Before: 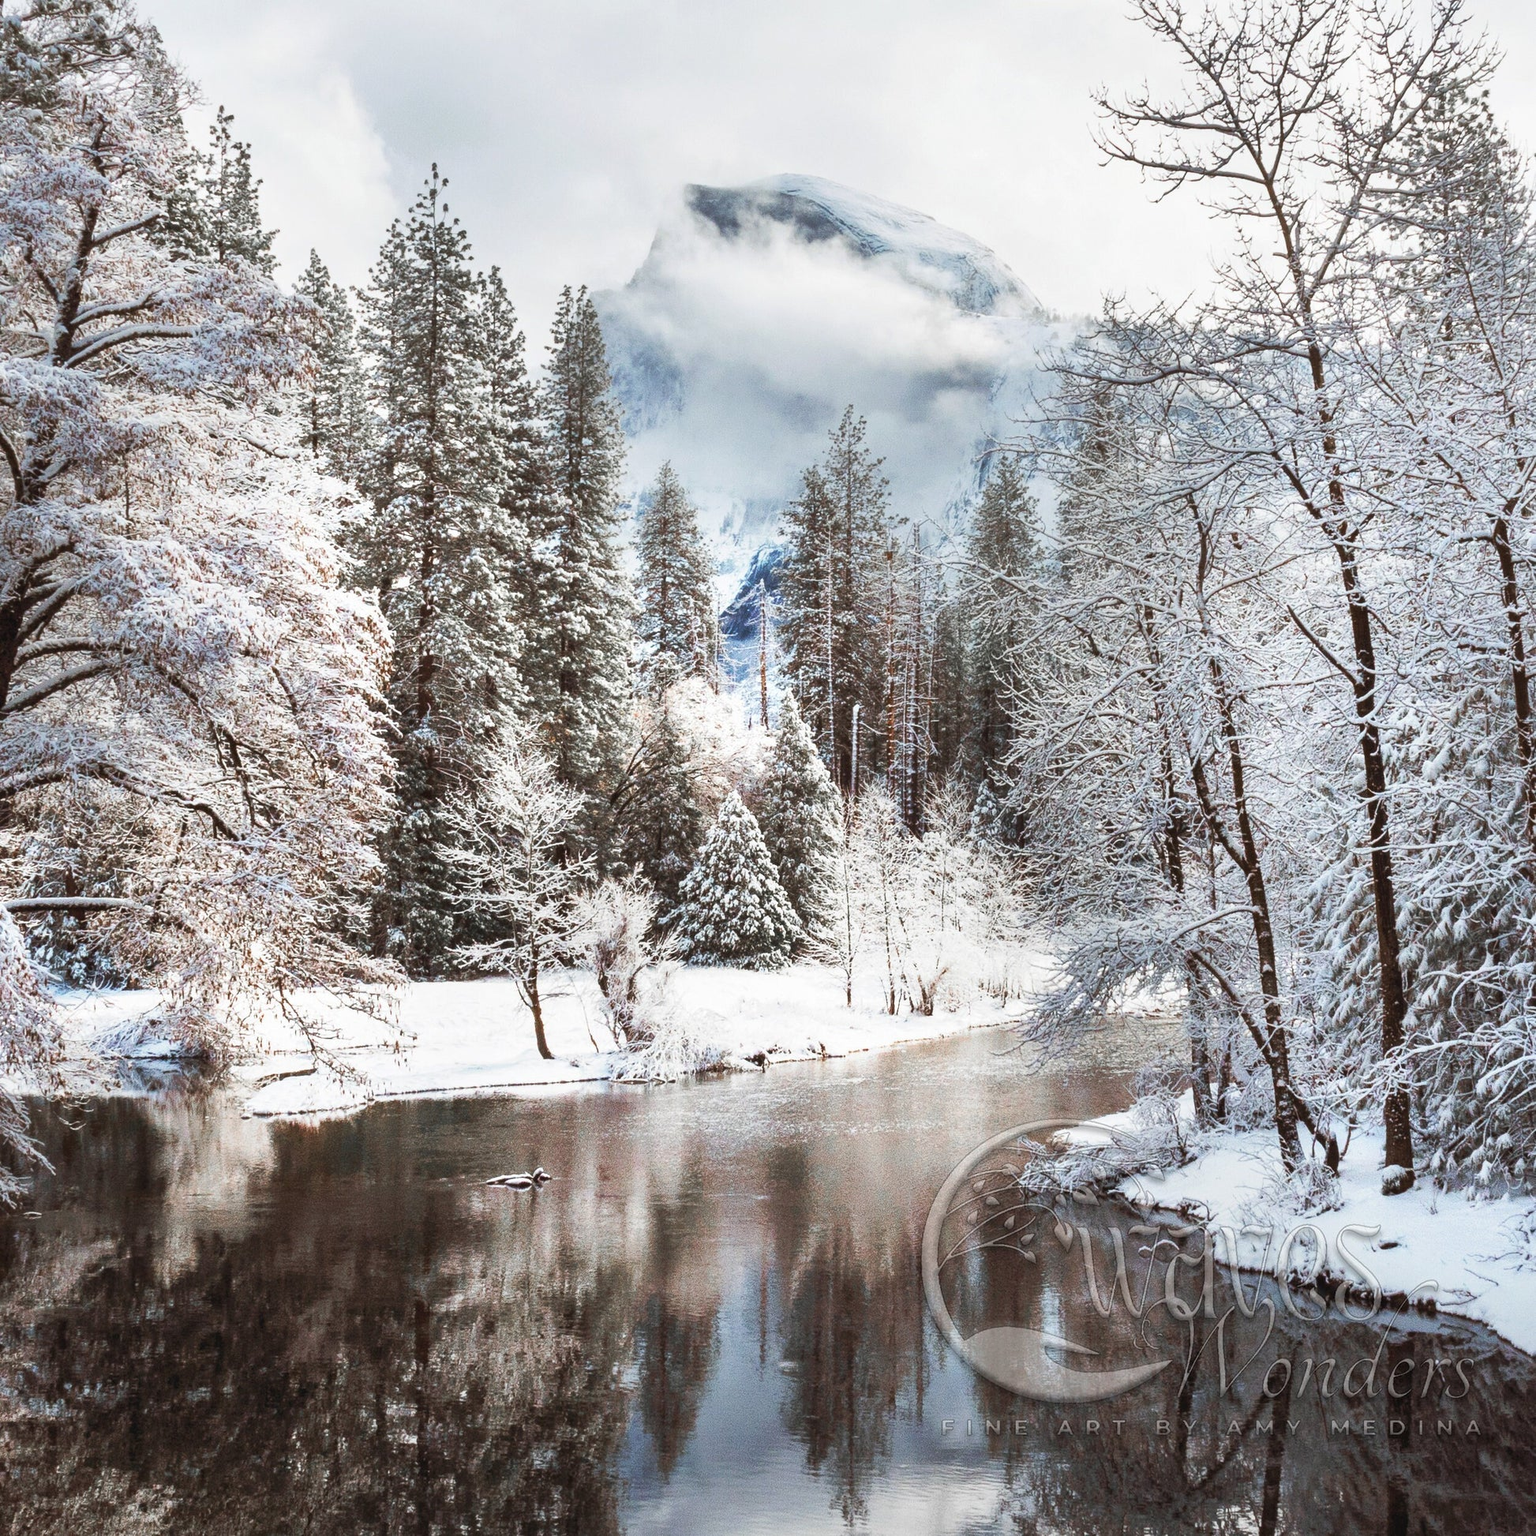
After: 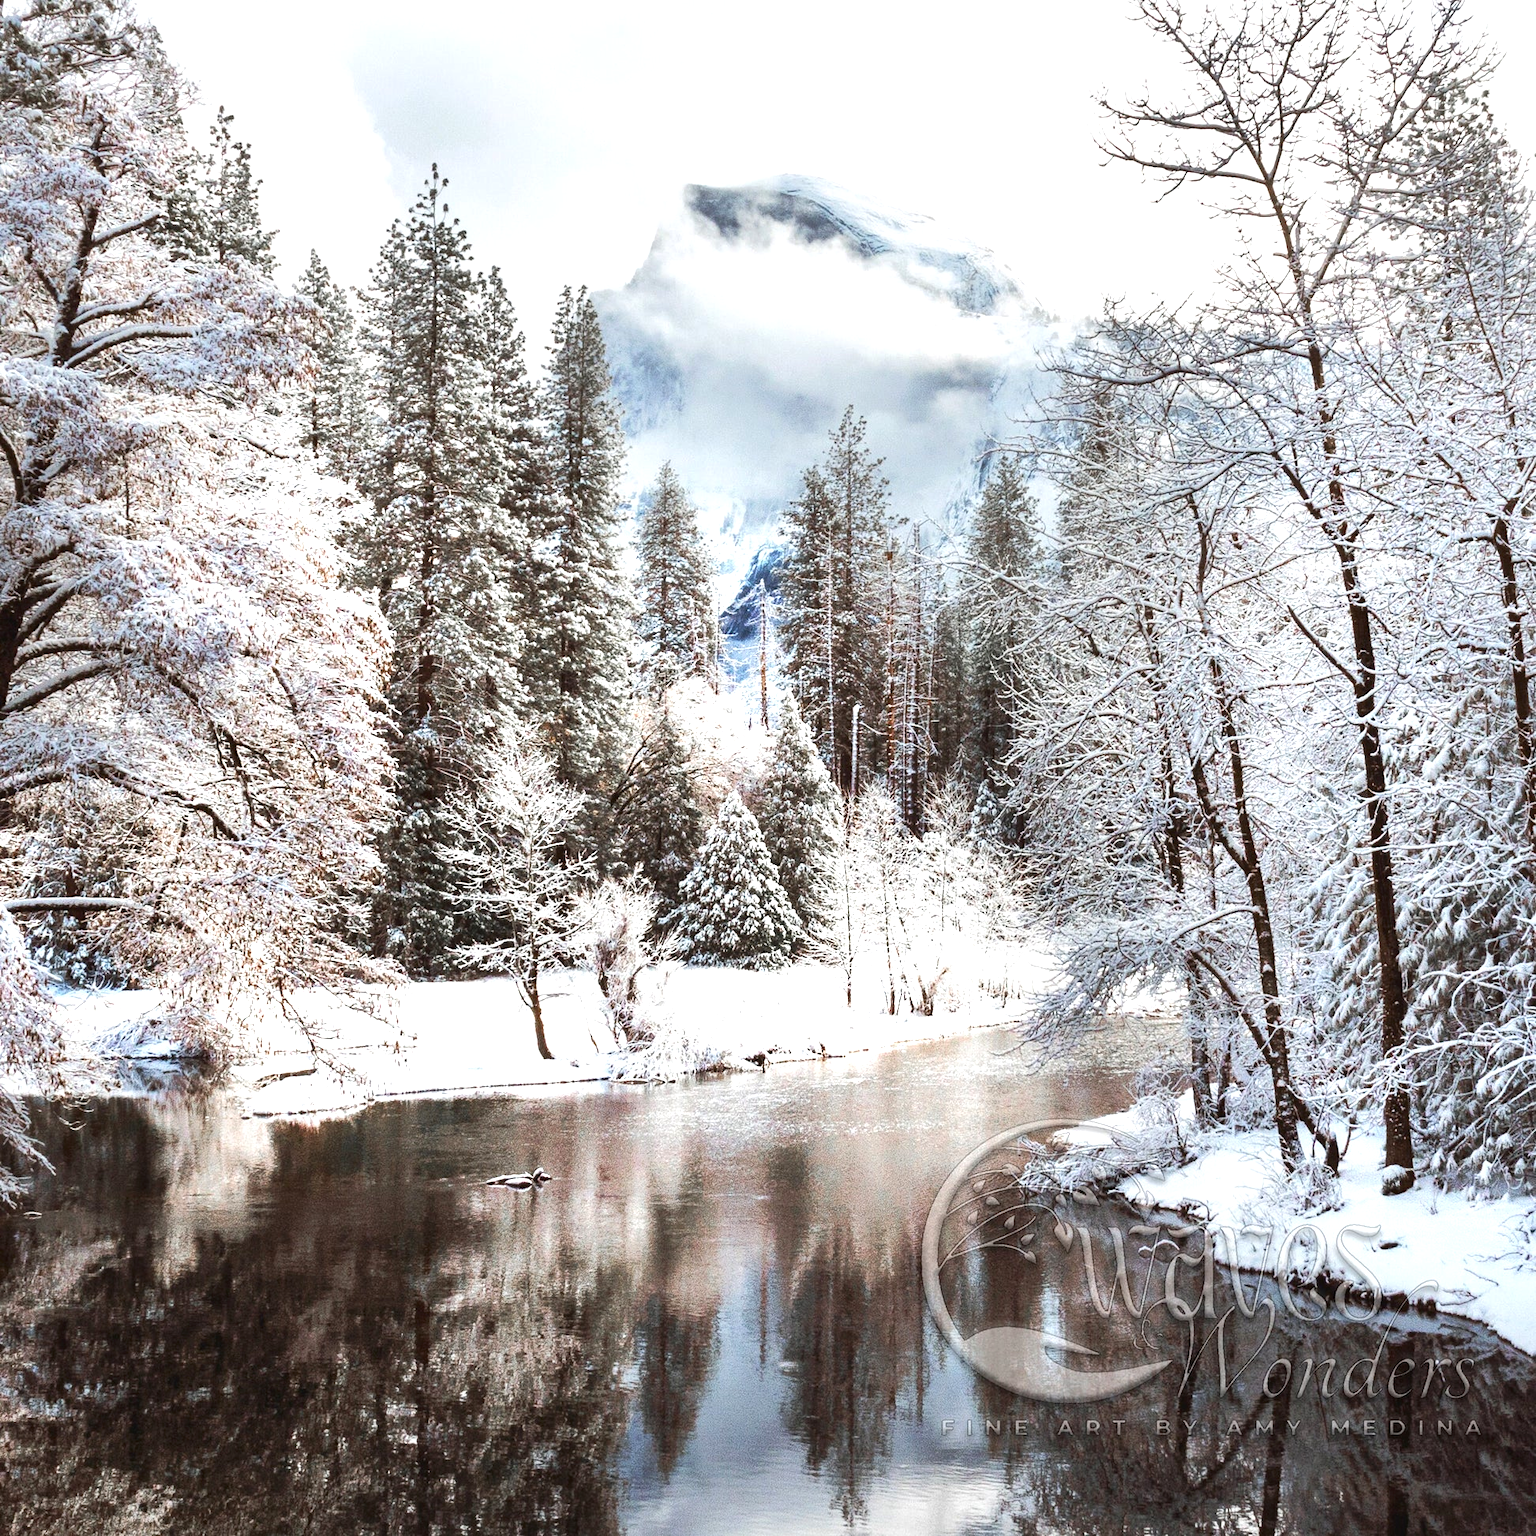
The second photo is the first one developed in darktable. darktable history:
exposure: exposure 0.458 EV, compensate highlight preservation false
tone curve: curves: ch0 [(0, 0) (0.003, 0.002) (0.011, 0.009) (0.025, 0.019) (0.044, 0.031) (0.069, 0.044) (0.1, 0.061) (0.136, 0.087) (0.177, 0.127) (0.224, 0.172) (0.277, 0.226) (0.335, 0.295) (0.399, 0.367) (0.468, 0.445) (0.543, 0.536) (0.623, 0.626) (0.709, 0.717) (0.801, 0.806) (0.898, 0.889) (1, 1)], color space Lab, independent channels, preserve colors none
